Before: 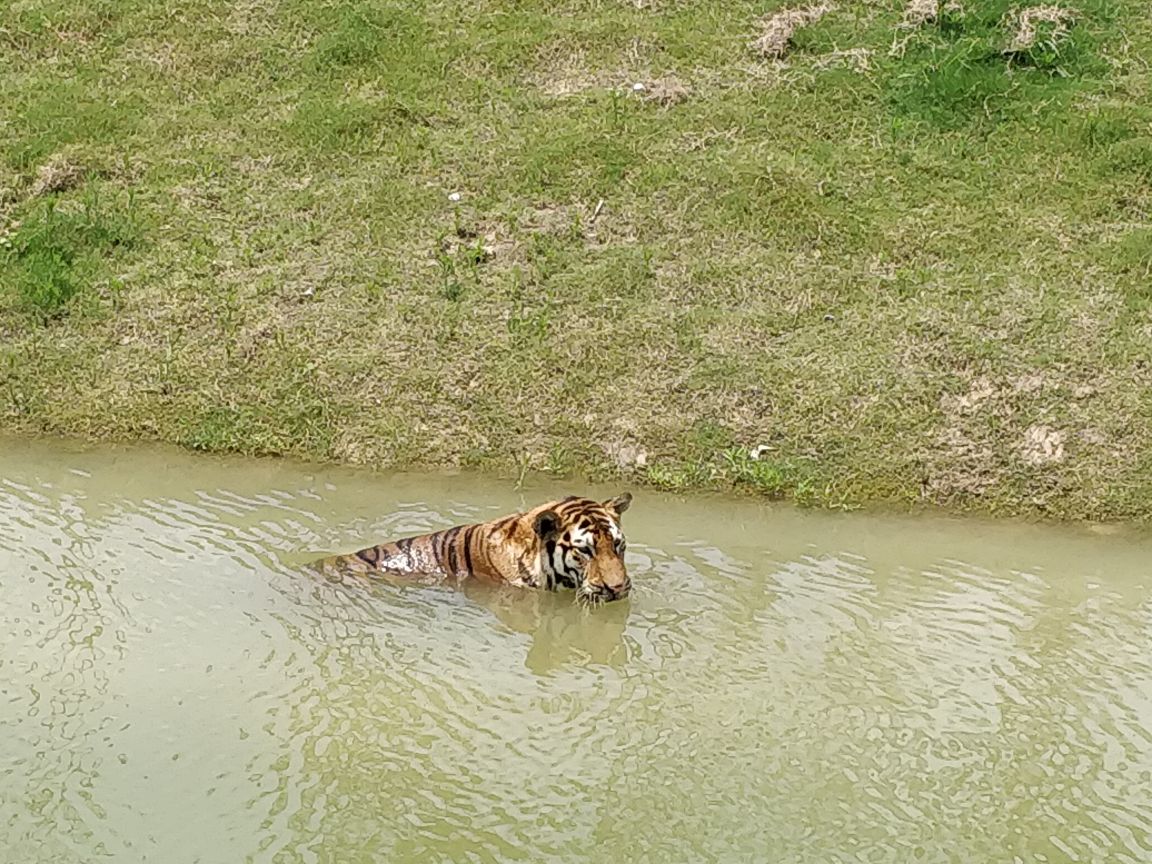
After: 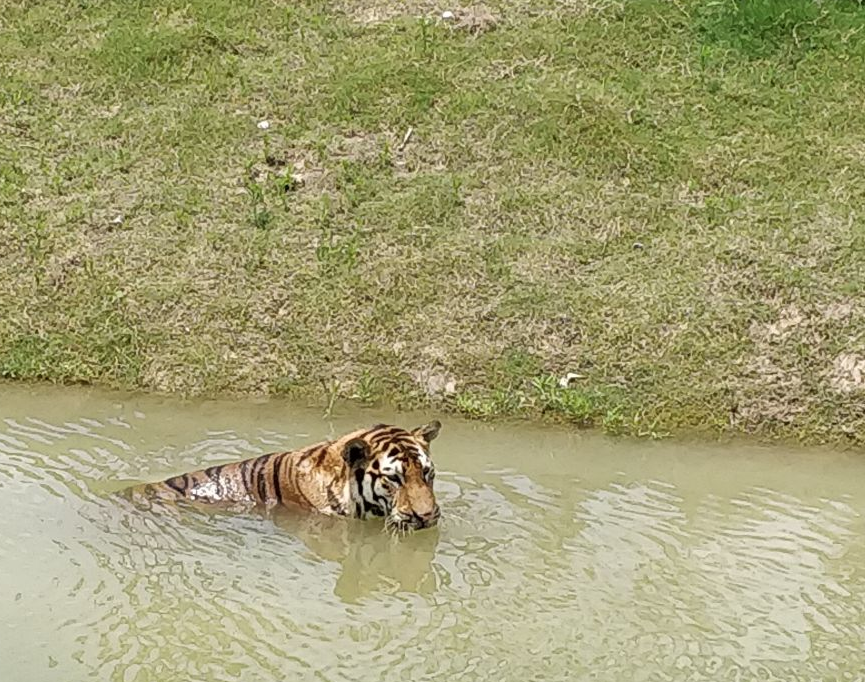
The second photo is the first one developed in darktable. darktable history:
color zones: curves: ch1 [(0, 0.469) (0.01, 0.469) (0.12, 0.446) (0.248, 0.469) (0.5, 0.5) (0.748, 0.5) (0.99, 0.469) (1, 0.469)]
crop: left 16.664%, top 8.424%, right 8.245%, bottom 12.528%
